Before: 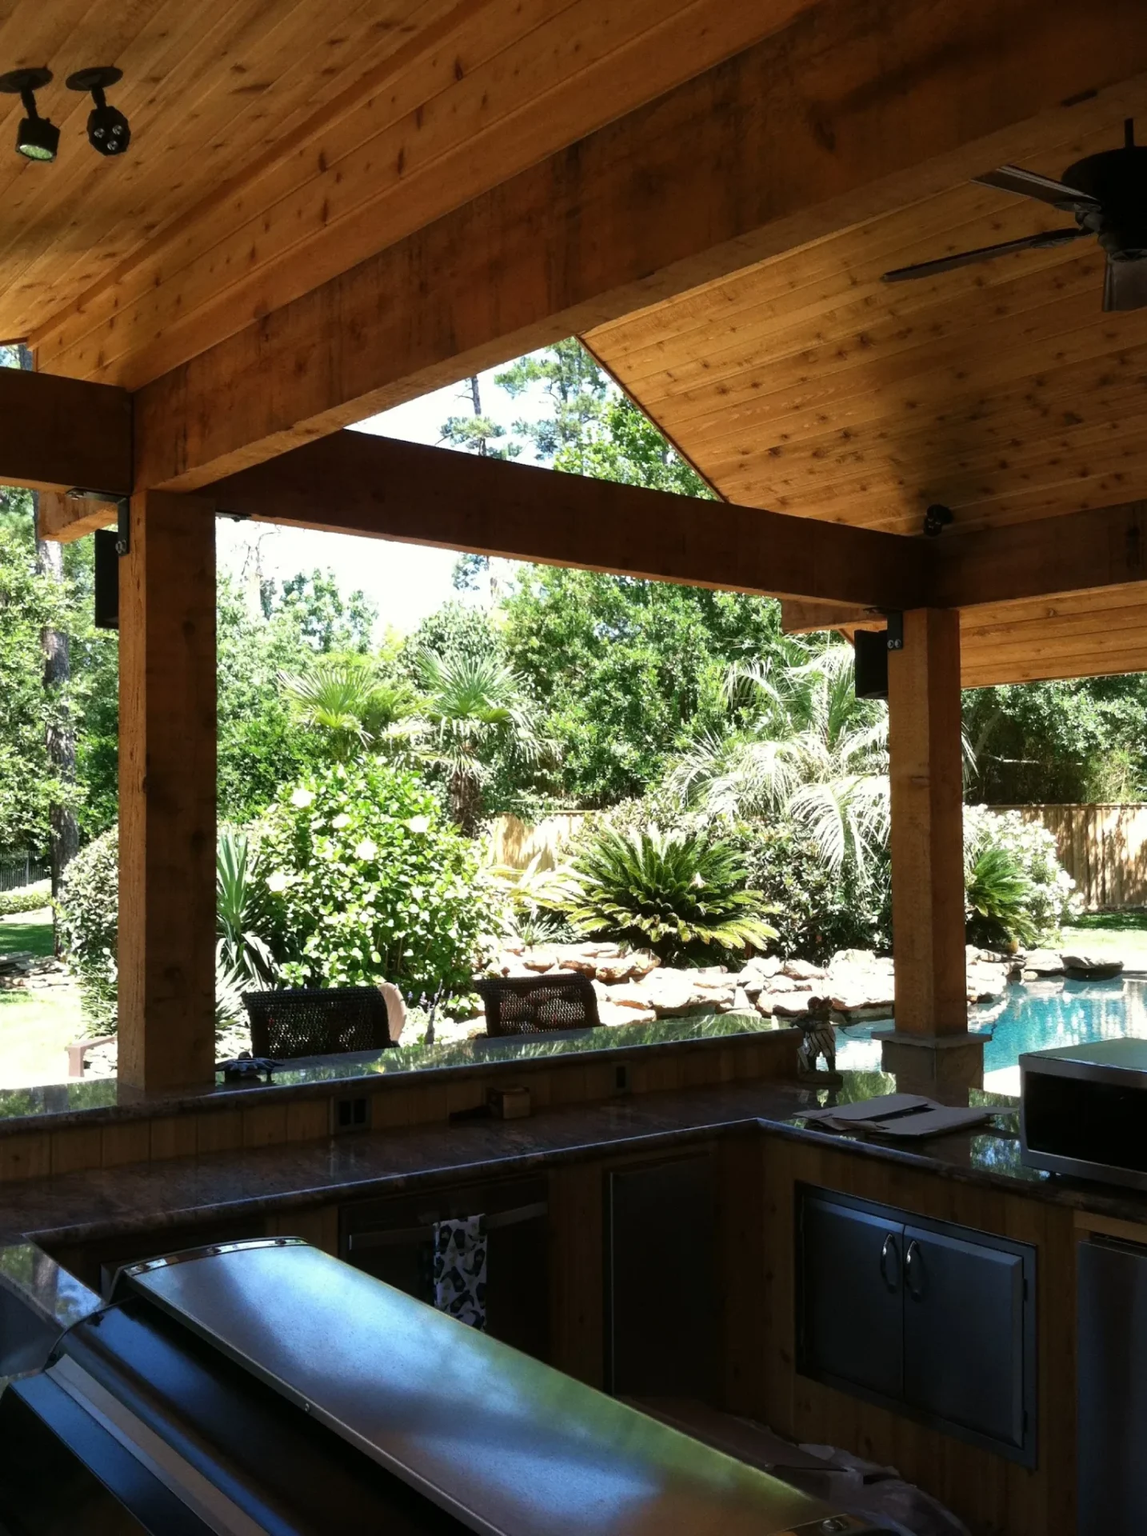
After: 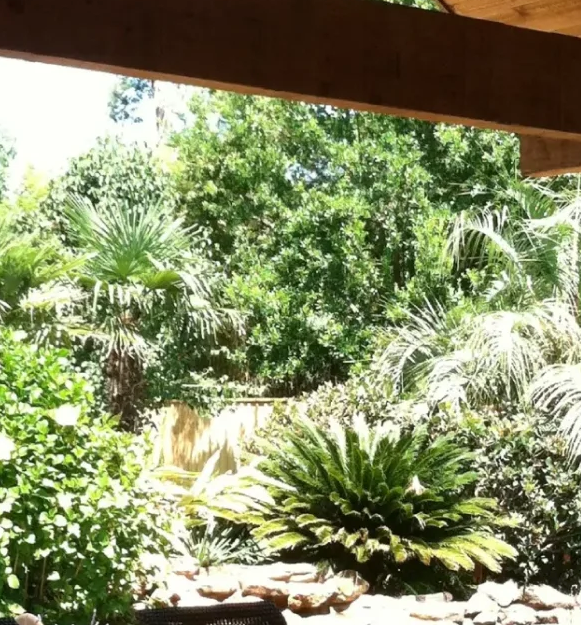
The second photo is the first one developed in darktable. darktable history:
shadows and highlights: radius 265.06, soften with gaussian
crop: left 31.892%, top 32.057%, right 27.534%, bottom 35.343%
